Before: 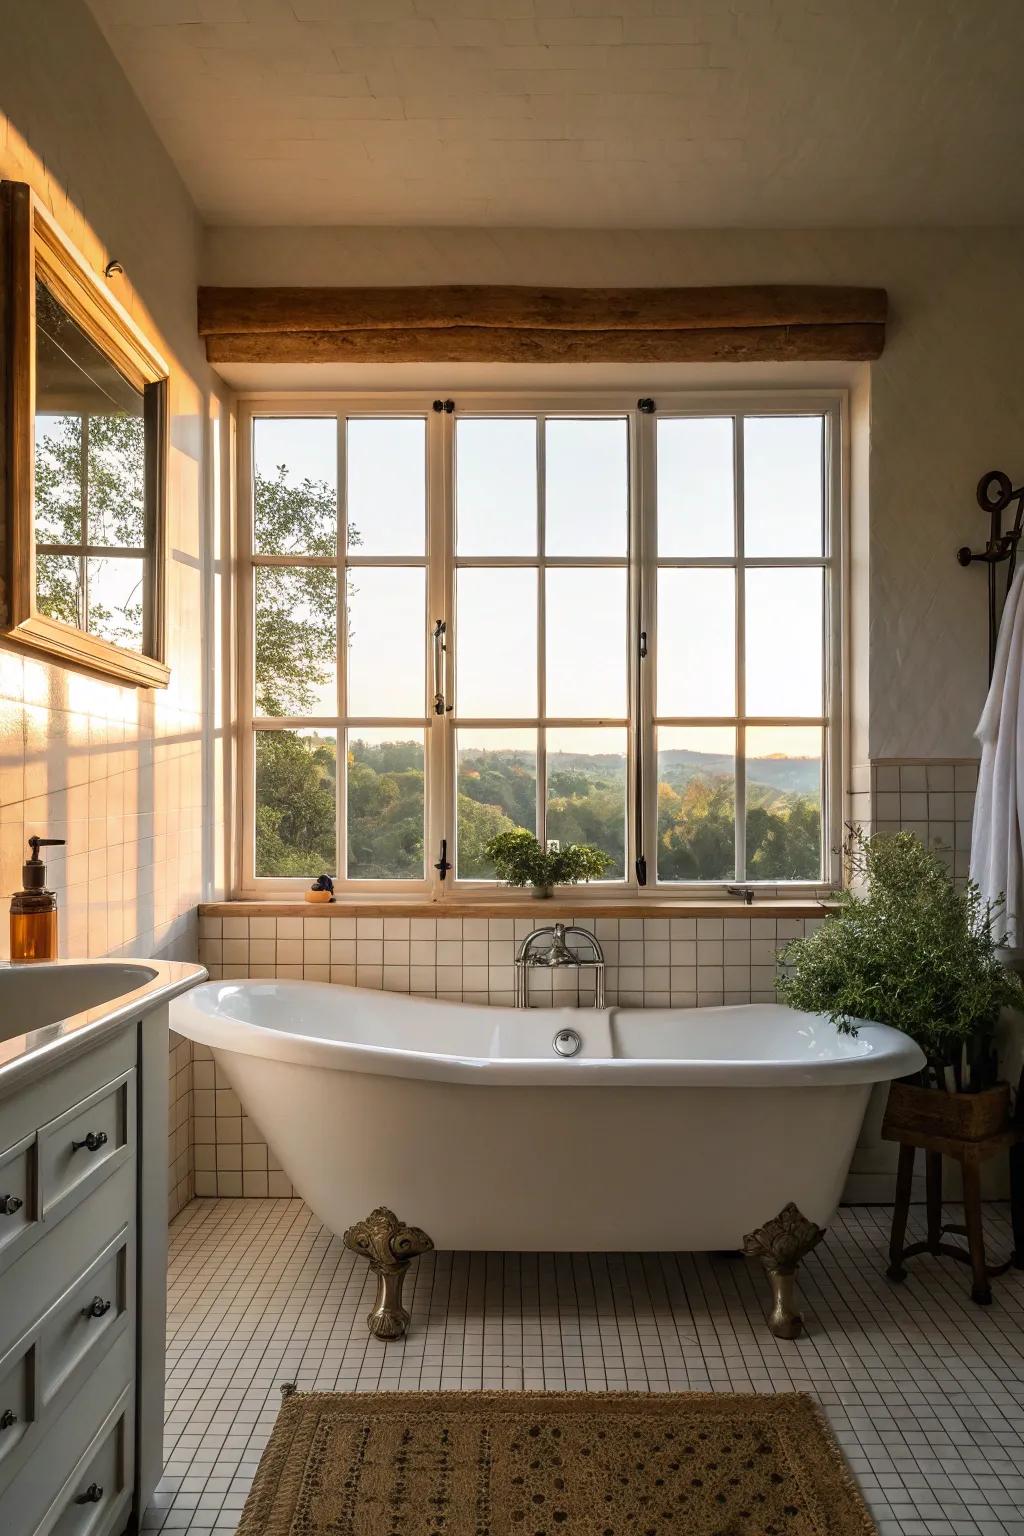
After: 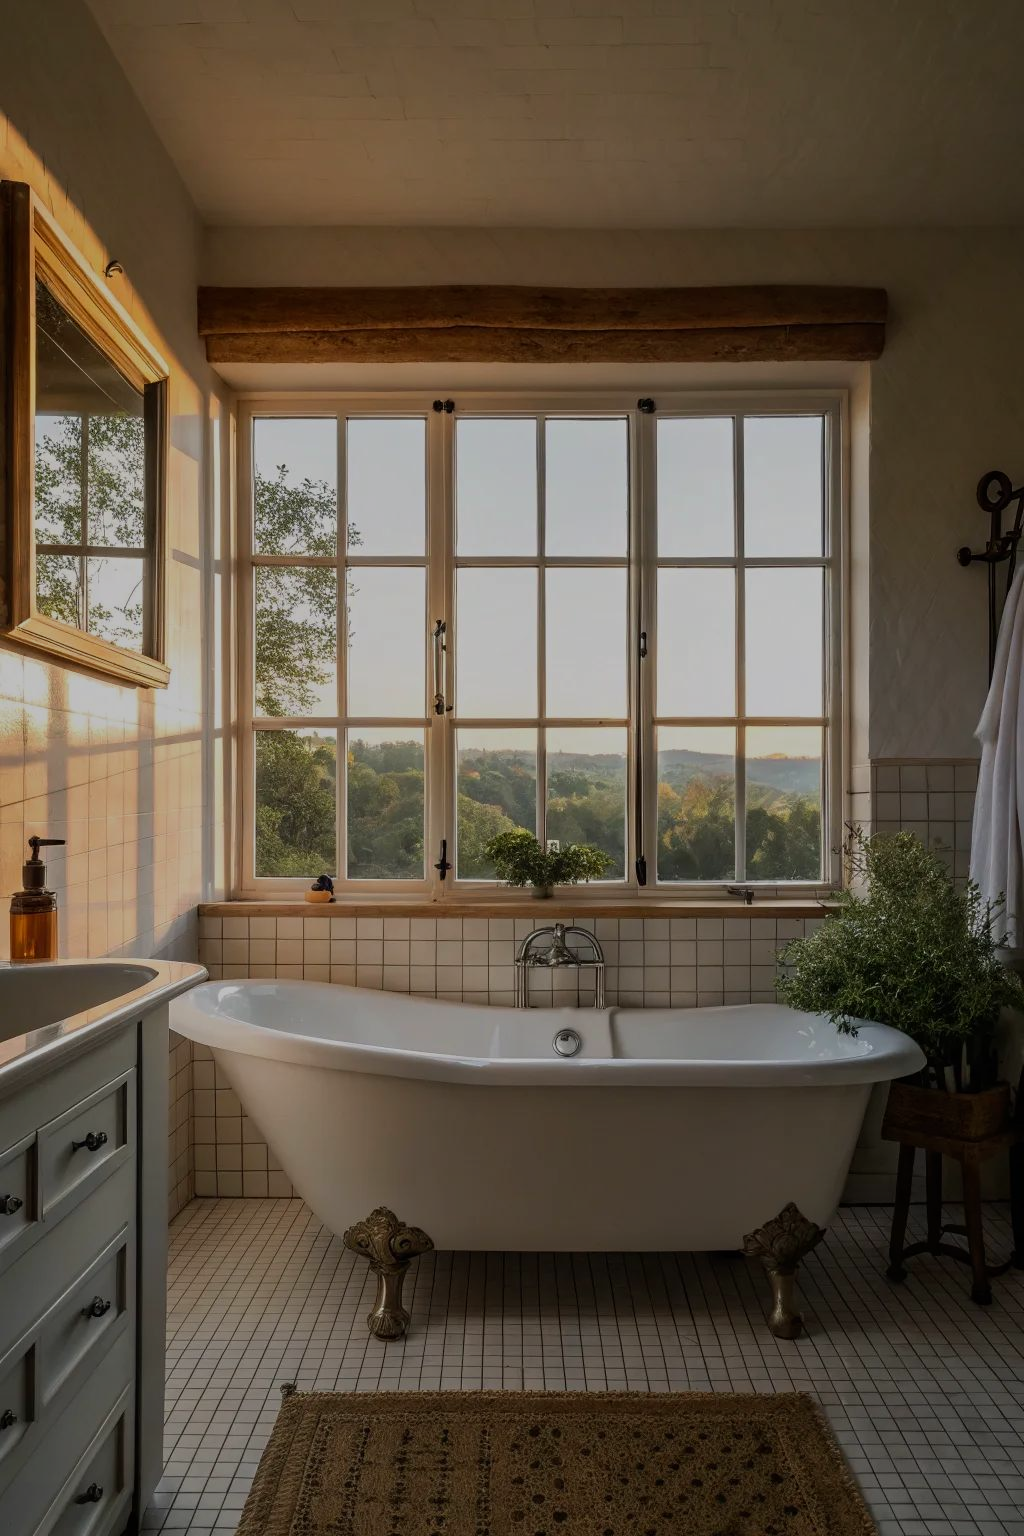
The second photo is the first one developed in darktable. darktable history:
exposure: exposure -0.943 EV, compensate highlight preservation false
